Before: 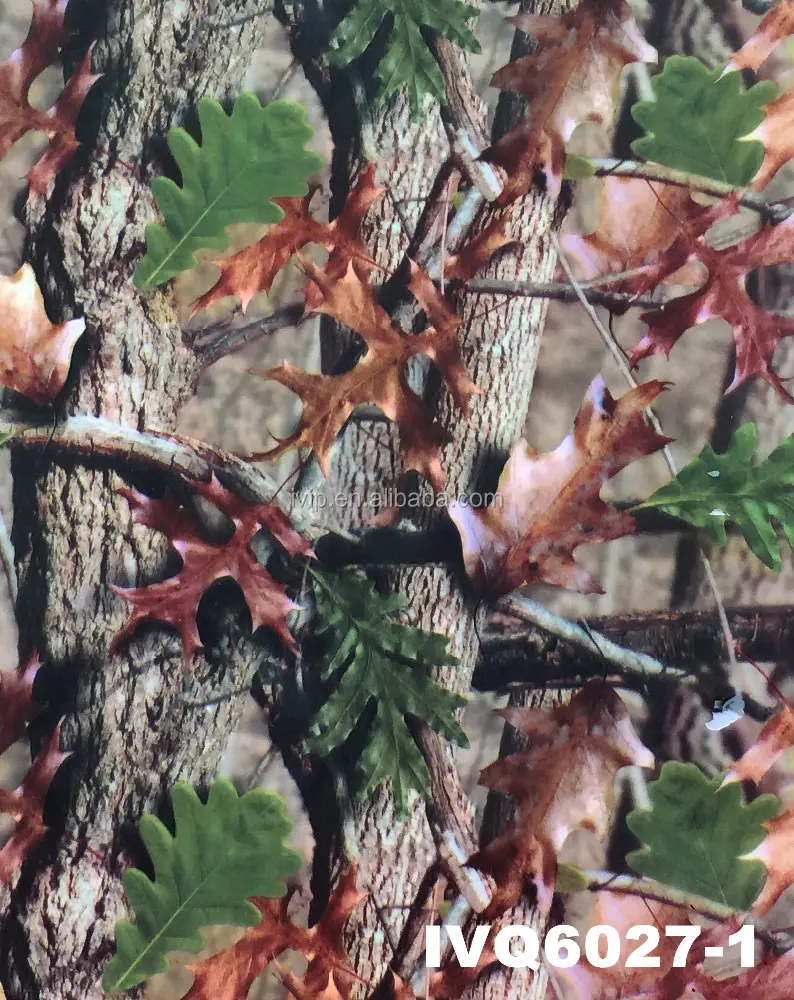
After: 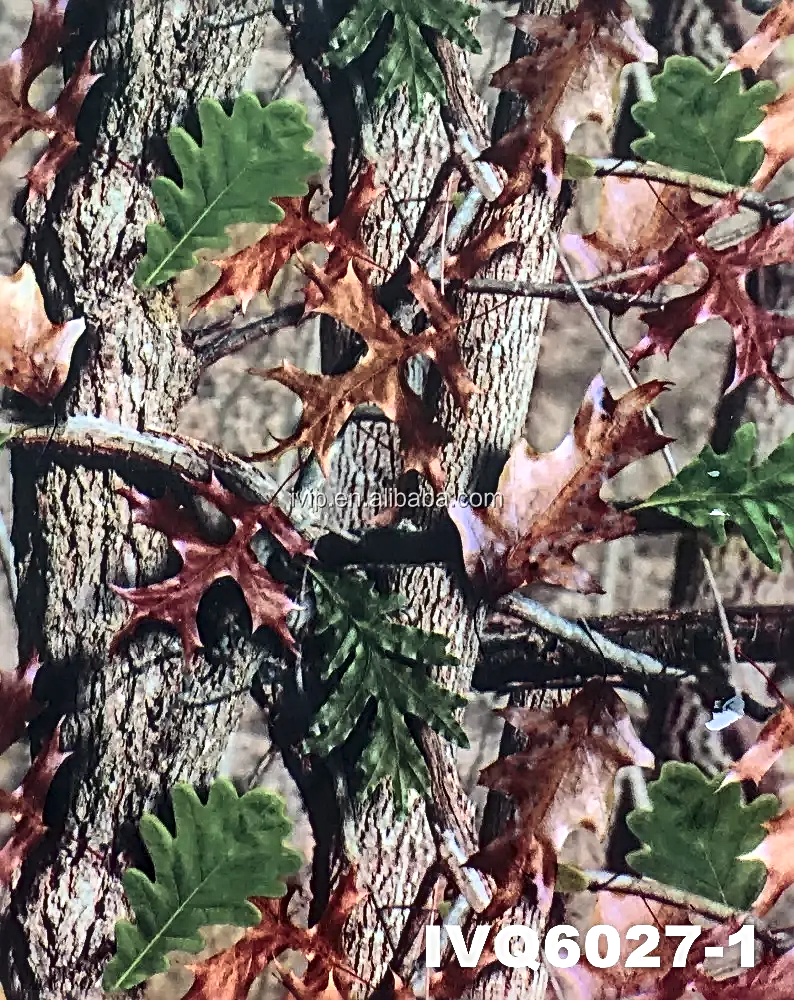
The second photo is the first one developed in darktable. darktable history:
sharpen: radius 3.672, amount 0.917
contrast brightness saturation: contrast 0.217
local contrast: on, module defaults
